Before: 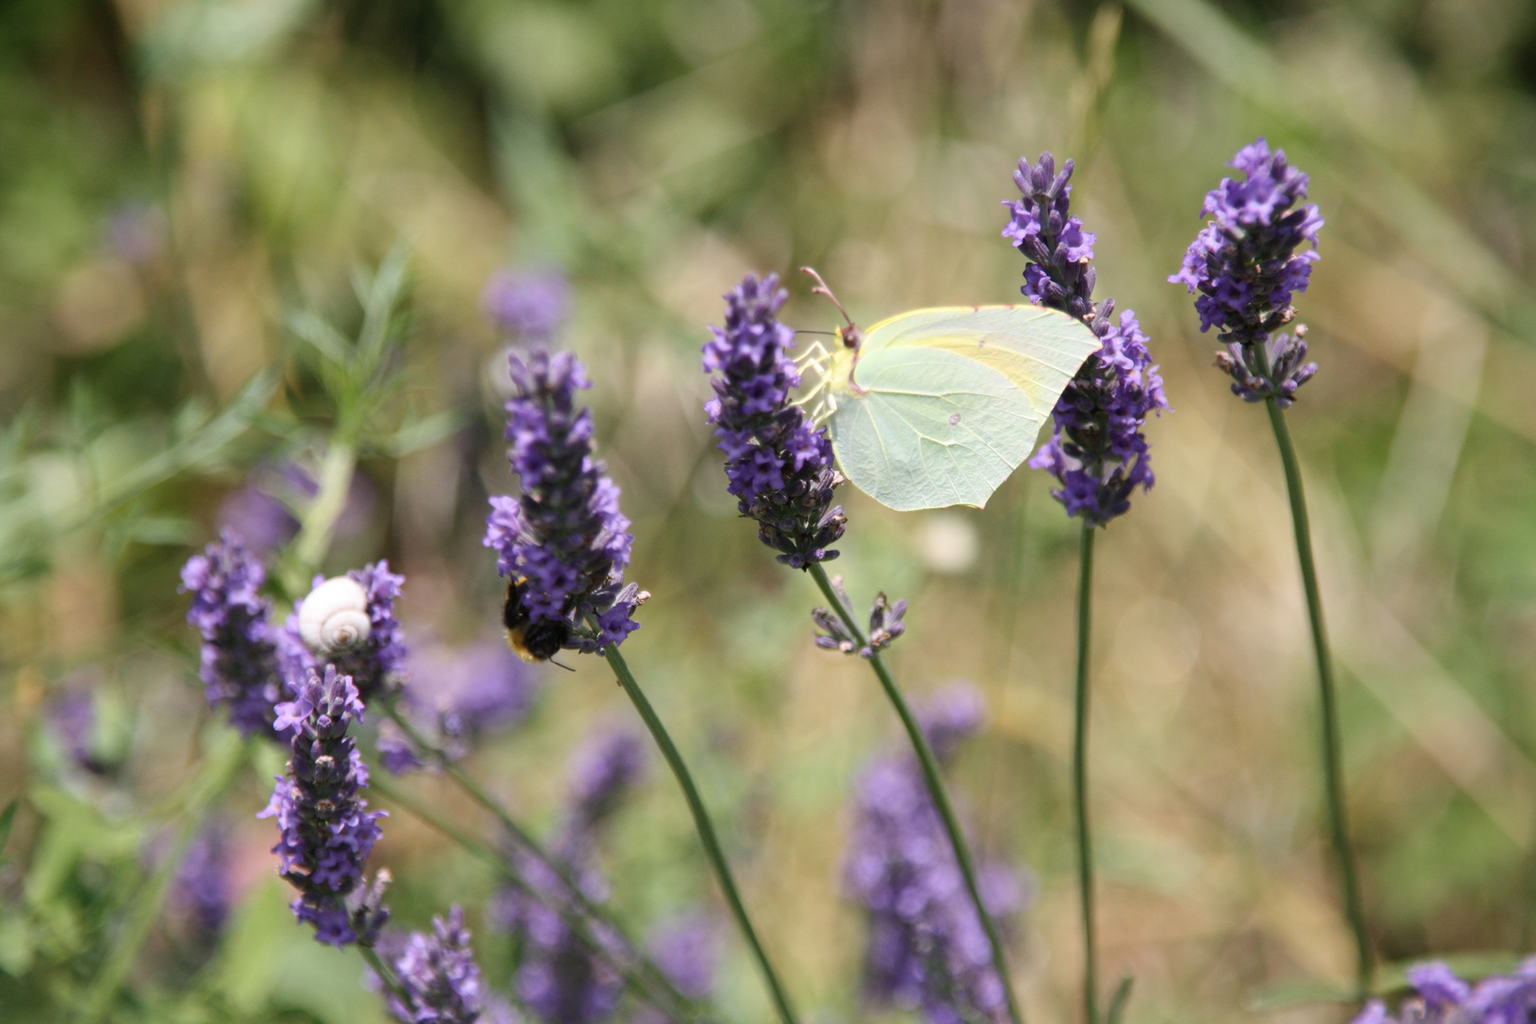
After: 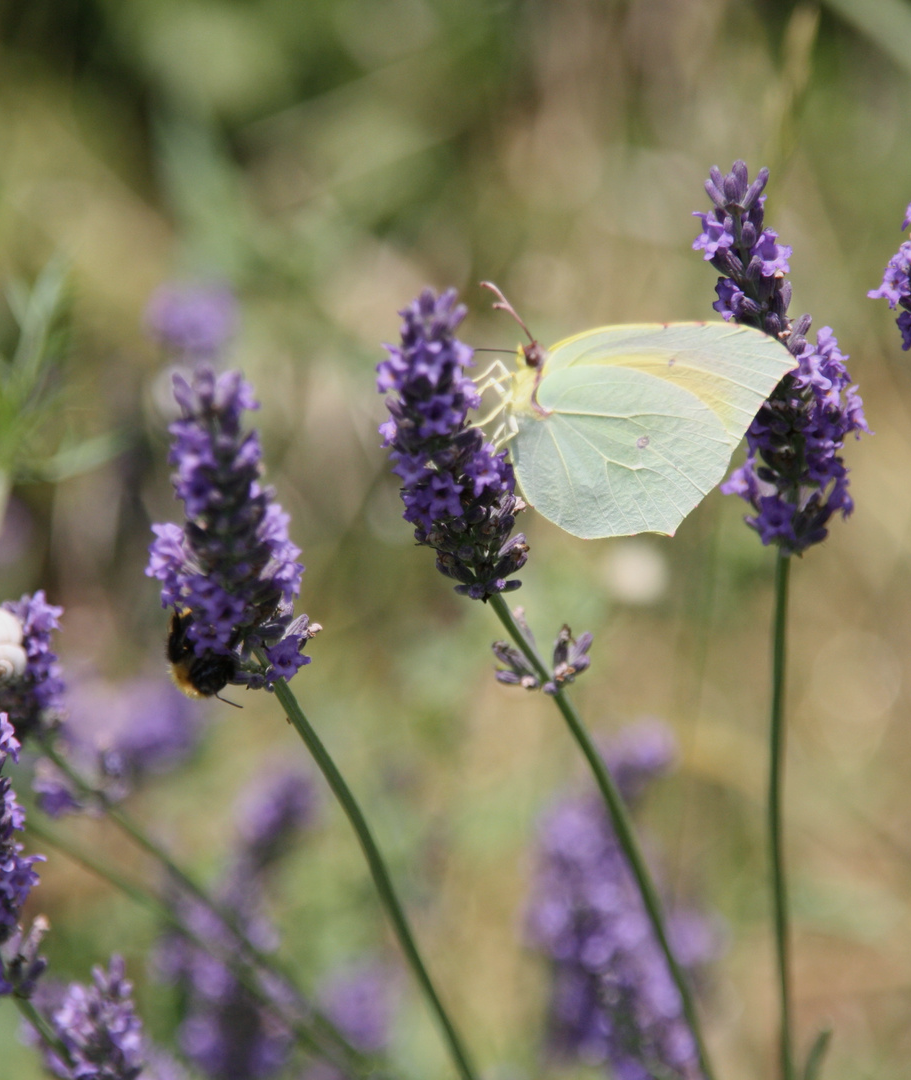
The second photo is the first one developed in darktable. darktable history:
crop and rotate: left 22.516%, right 21.234%
exposure: exposure -0.242 EV, compensate highlight preservation false
